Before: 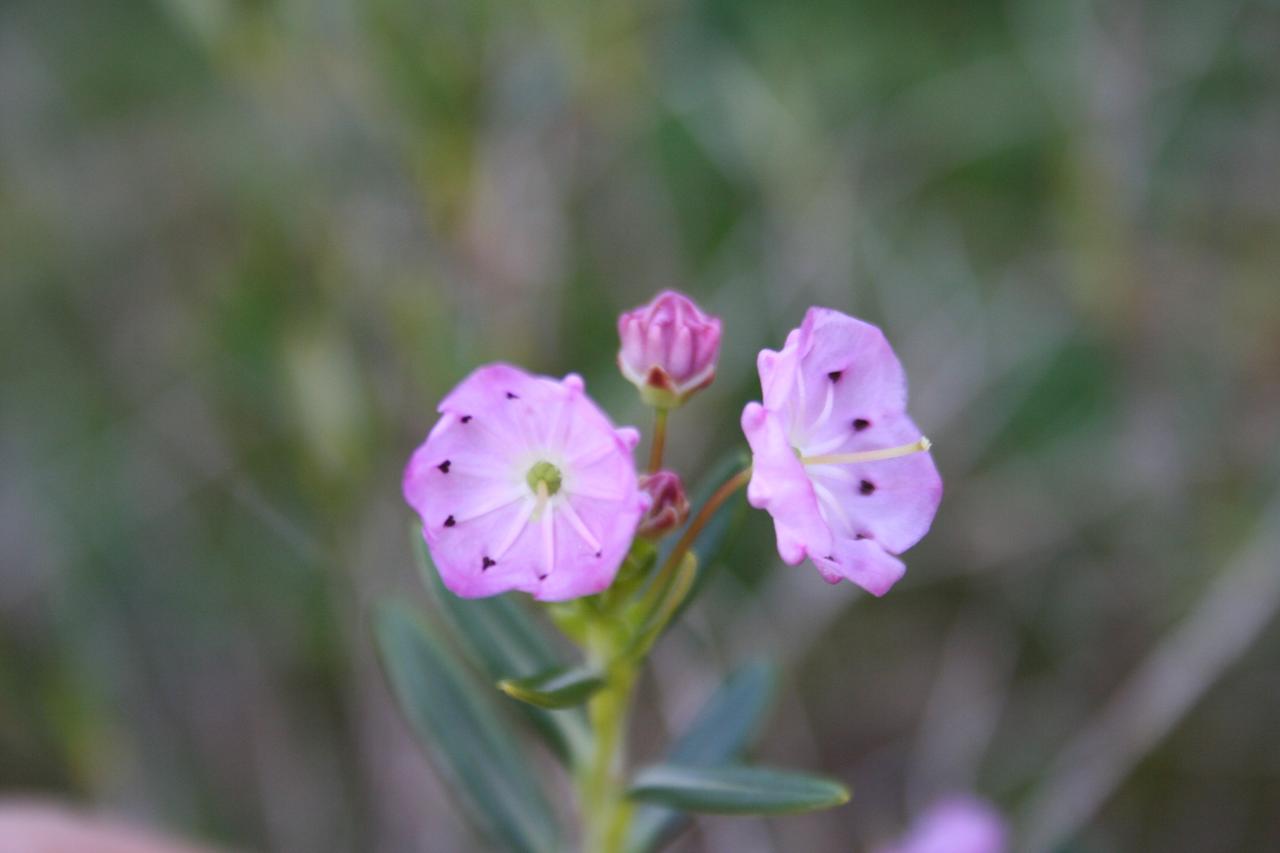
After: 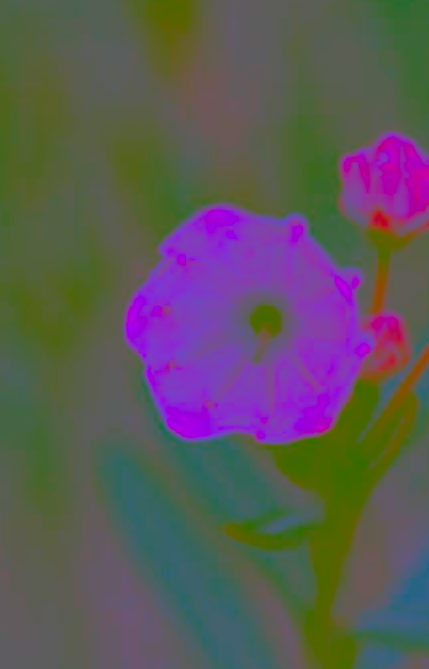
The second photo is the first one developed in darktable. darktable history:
contrast brightness saturation: contrast -0.99, brightness -0.17, saturation 0.75
exposure: compensate highlight preservation false
crop and rotate: left 21.77%, top 18.528%, right 44.676%, bottom 2.997%
sharpen: on, module defaults
